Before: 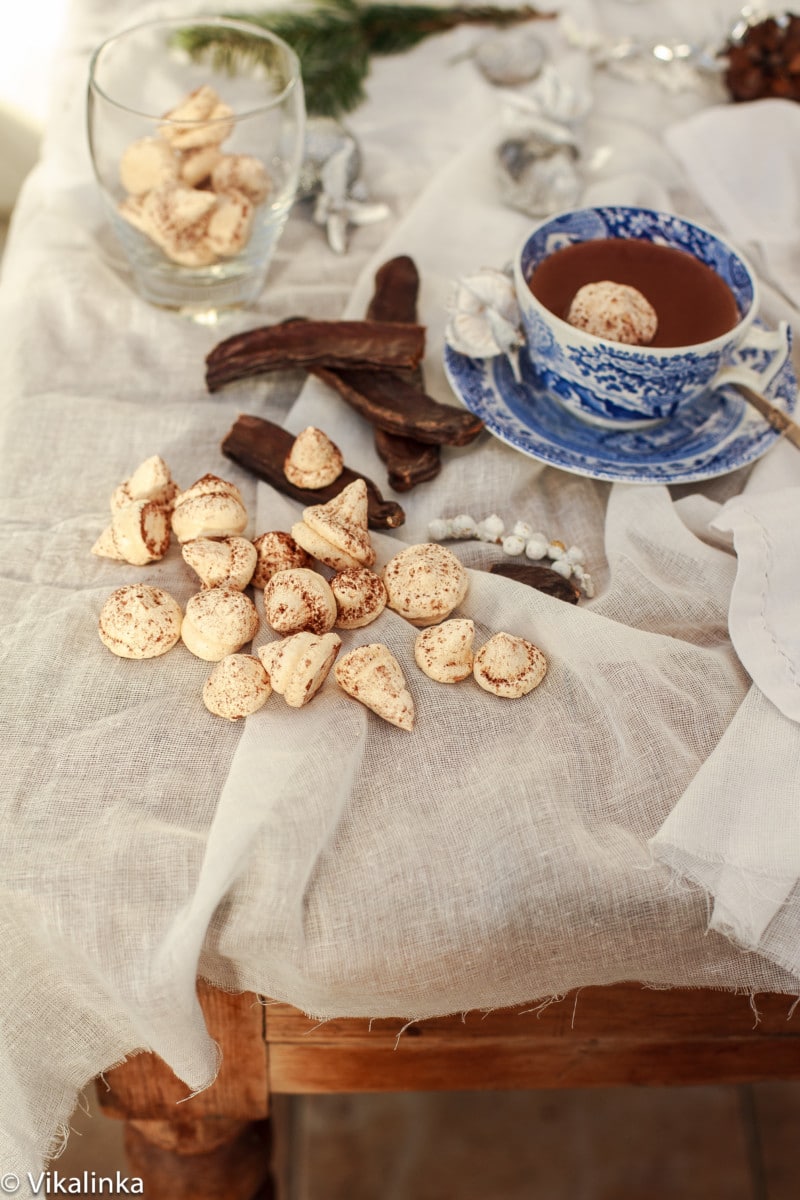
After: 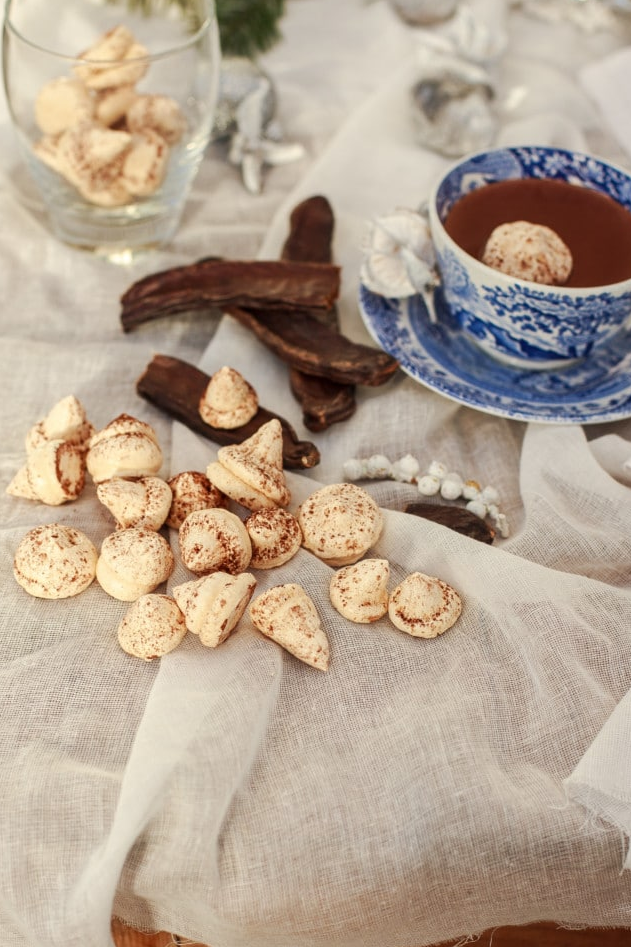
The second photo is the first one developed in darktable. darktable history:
crop and rotate: left 10.68%, top 5.014%, right 10.373%, bottom 16.032%
